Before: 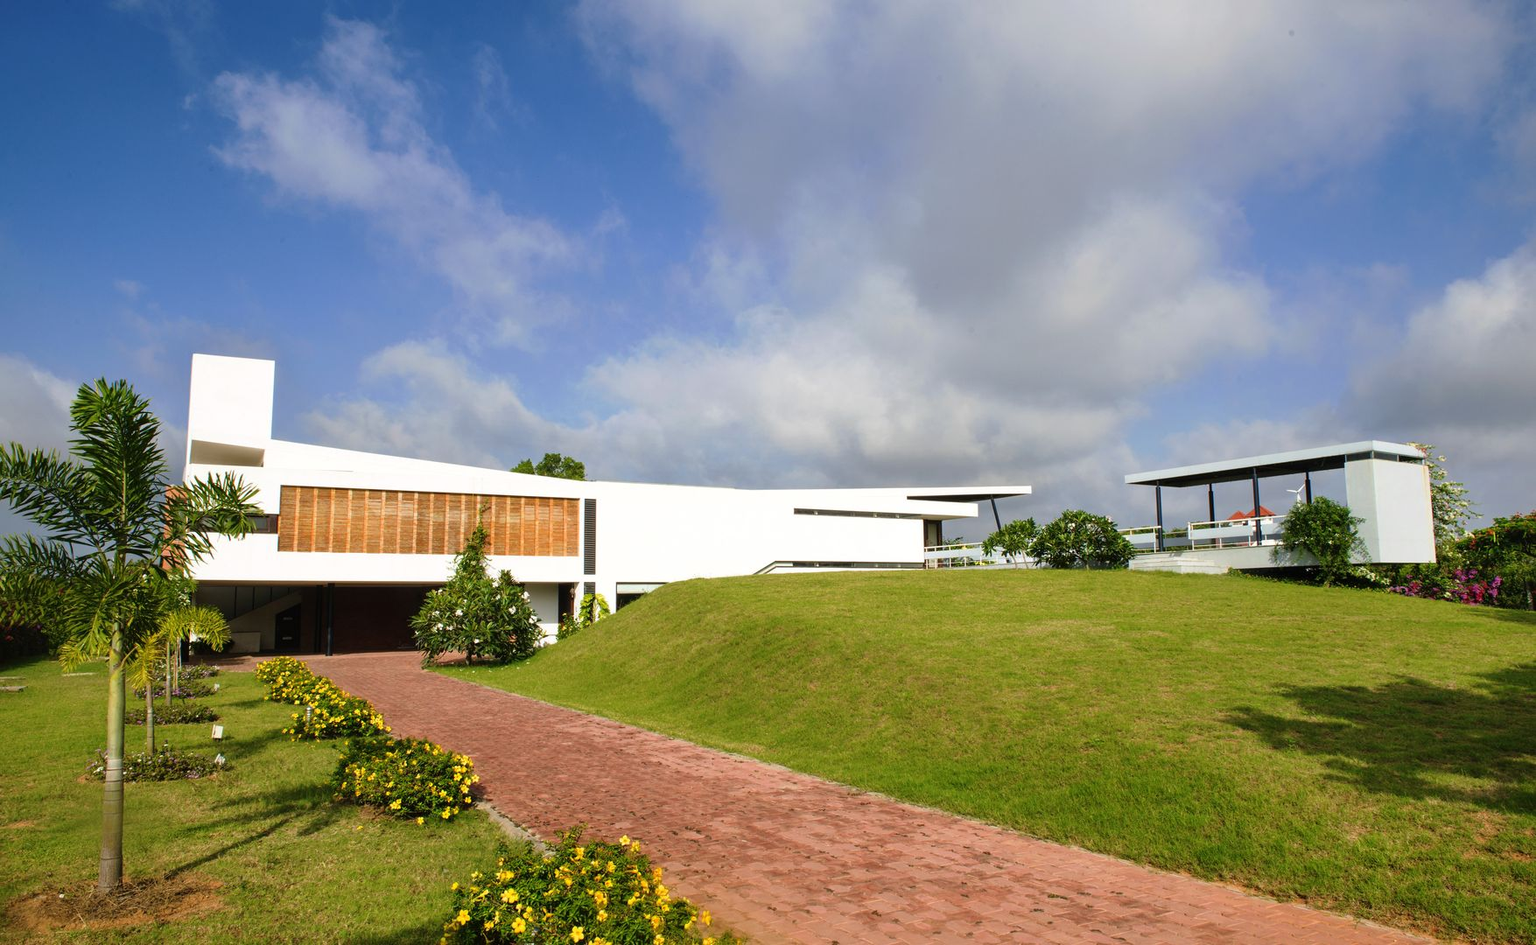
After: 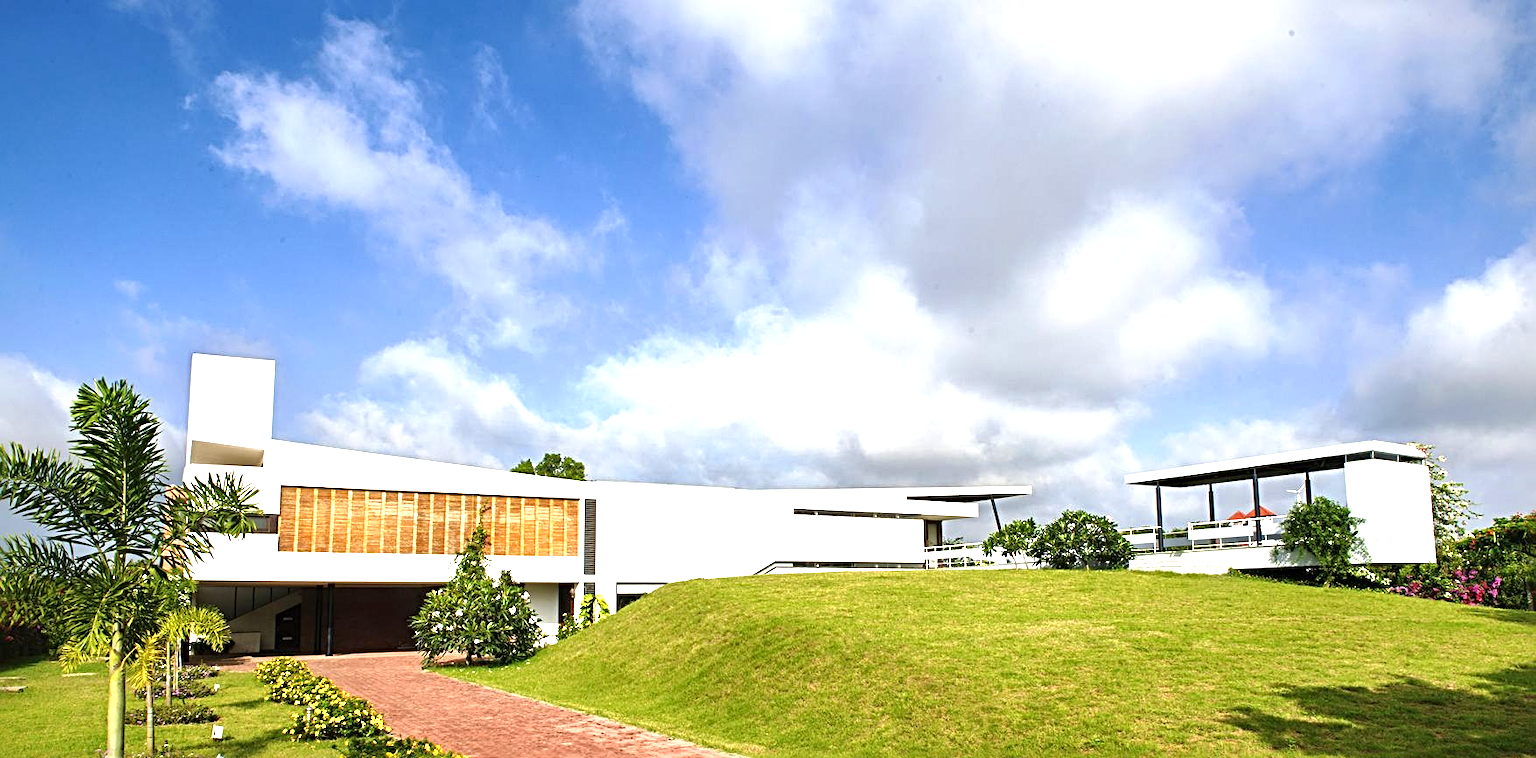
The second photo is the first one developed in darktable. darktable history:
local contrast: mode bilateral grid, contrast 20, coarseness 100, detail 150%, midtone range 0.2
exposure: exposure 1 EV, compensate highlight preservation false
sharpen: radius 4
crop: bottom 19.644%
